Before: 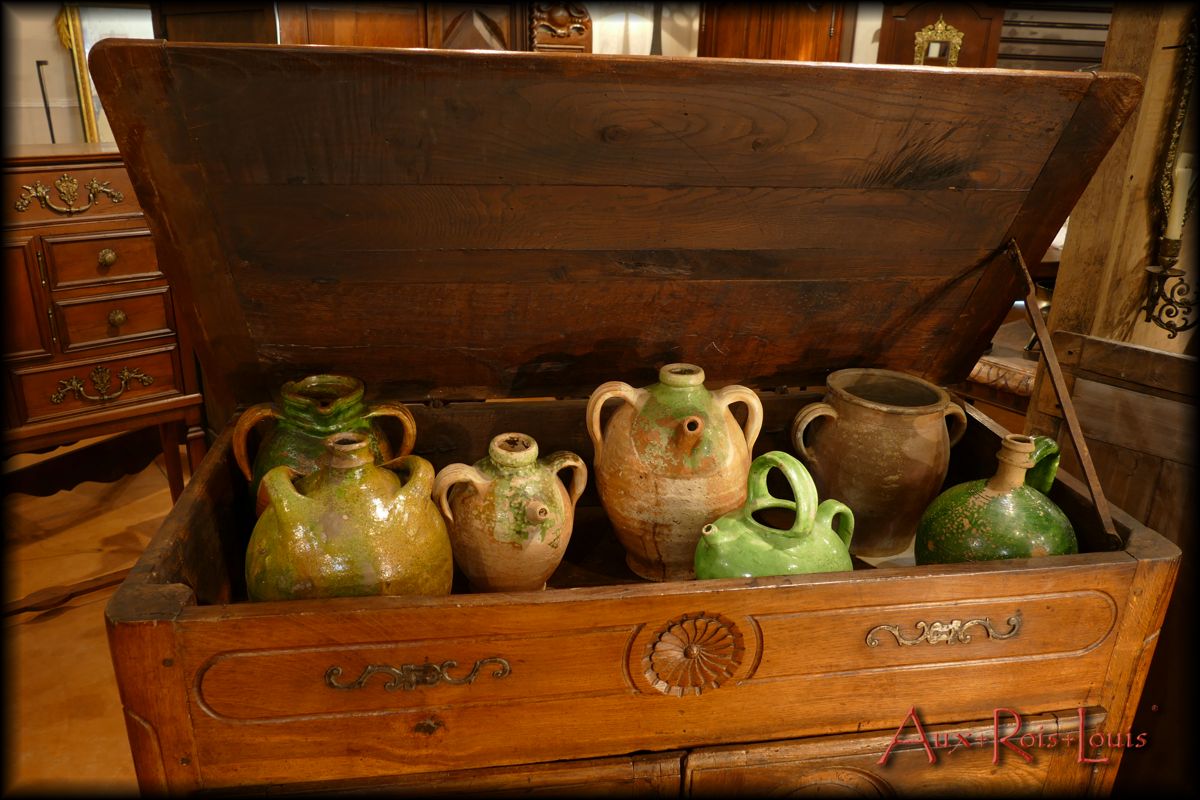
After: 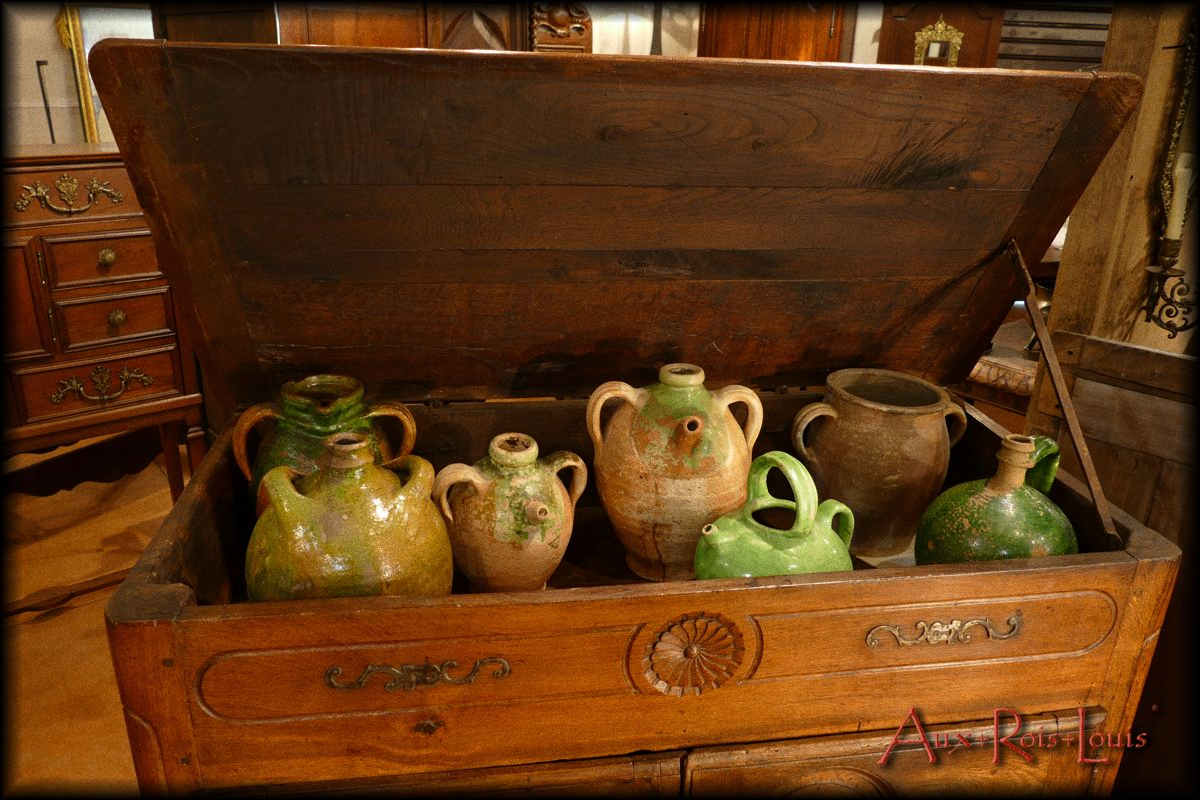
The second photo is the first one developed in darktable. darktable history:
grain: coarseness 0.09 ISO
exposure: compensate highlight preservation false
